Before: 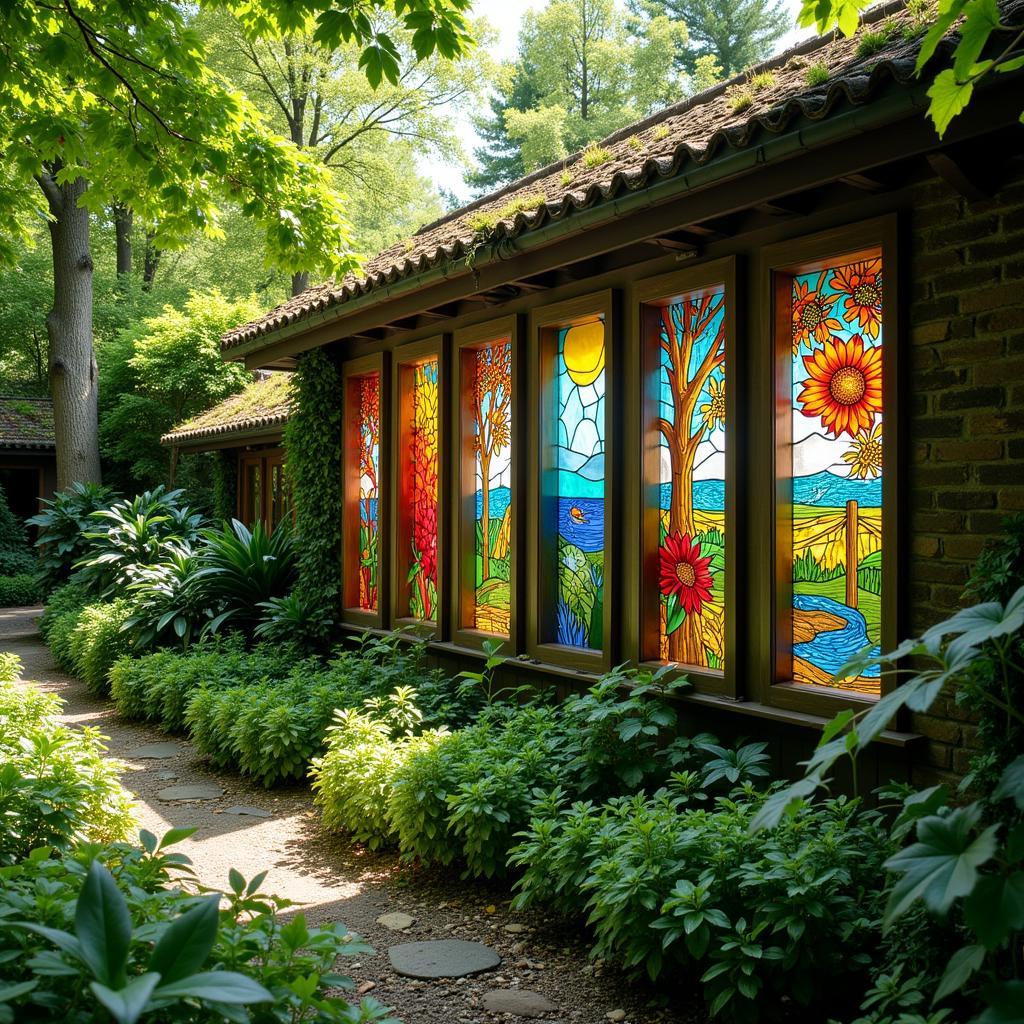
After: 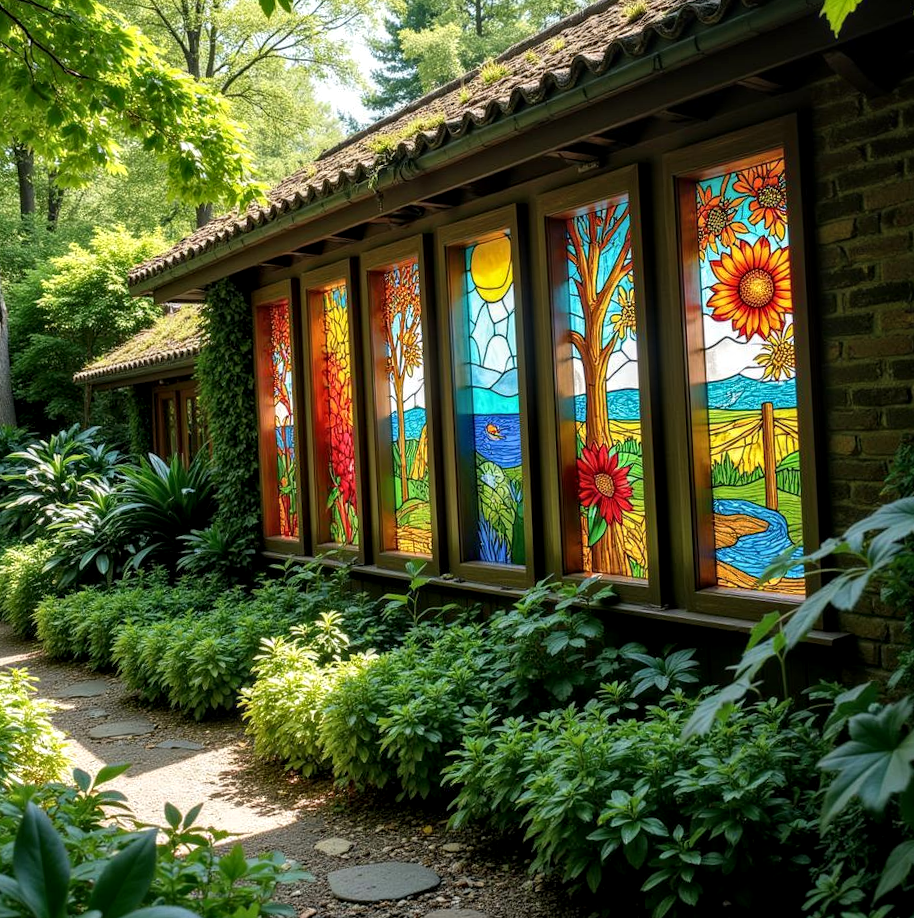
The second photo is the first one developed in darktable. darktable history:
crop and rotate: angle 3.02°, left 6.095%, top 5.702%
local contrast: detail 130%
